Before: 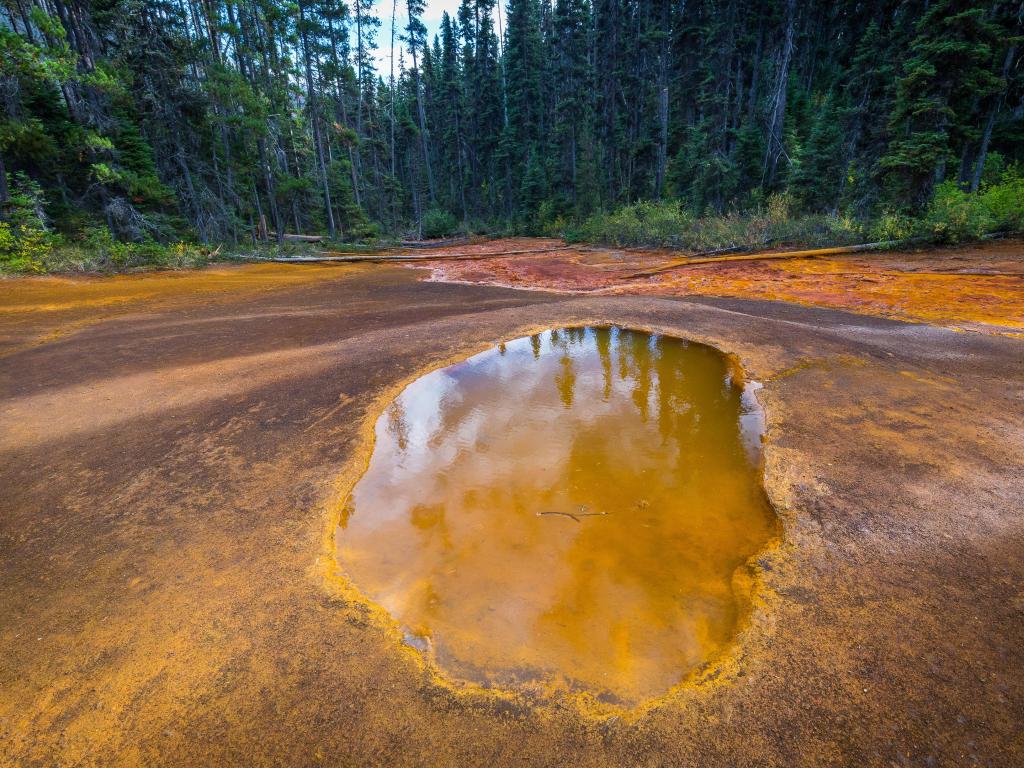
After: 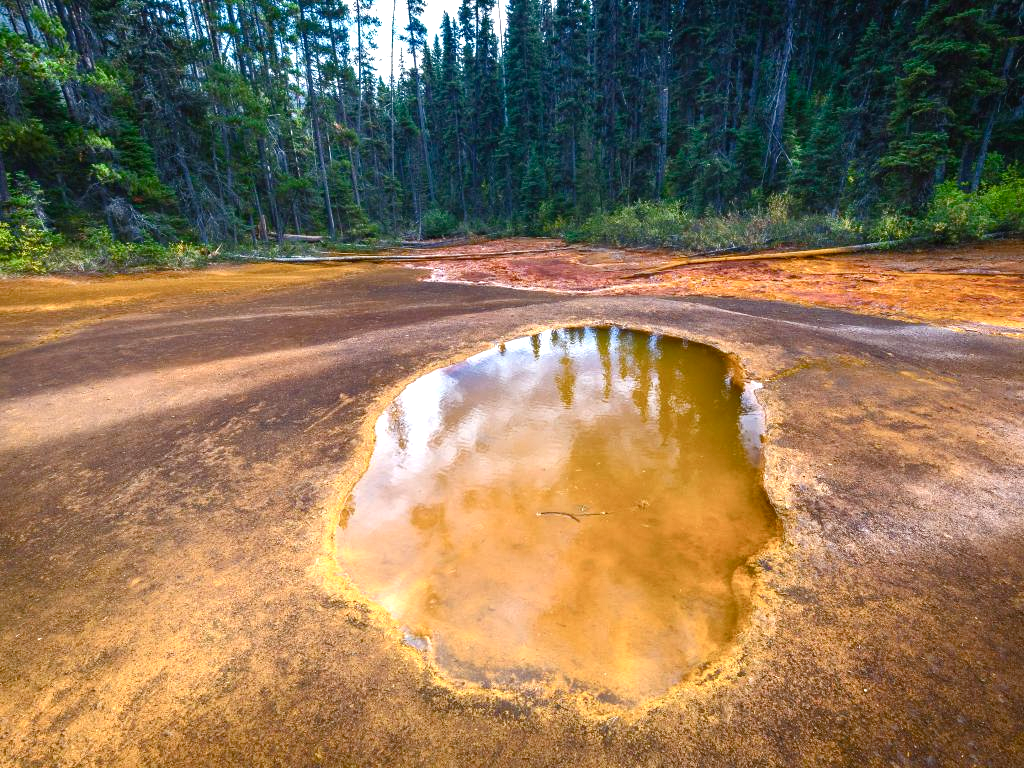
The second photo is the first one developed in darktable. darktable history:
exposure: black level correction -0.002, exposure 0.538 EV, compensate highlight preservation false
color balance rgb: perceptual saturation grading › global saturation 20%, perceptual saturation grading › highlights -50.114%, perceptual saturation grading › shadows 30.172%, perceptual brilliance grading › global brilliance 14.597%, perceptual brilliance grading › shadows -35.576%, contrast -9.728%
